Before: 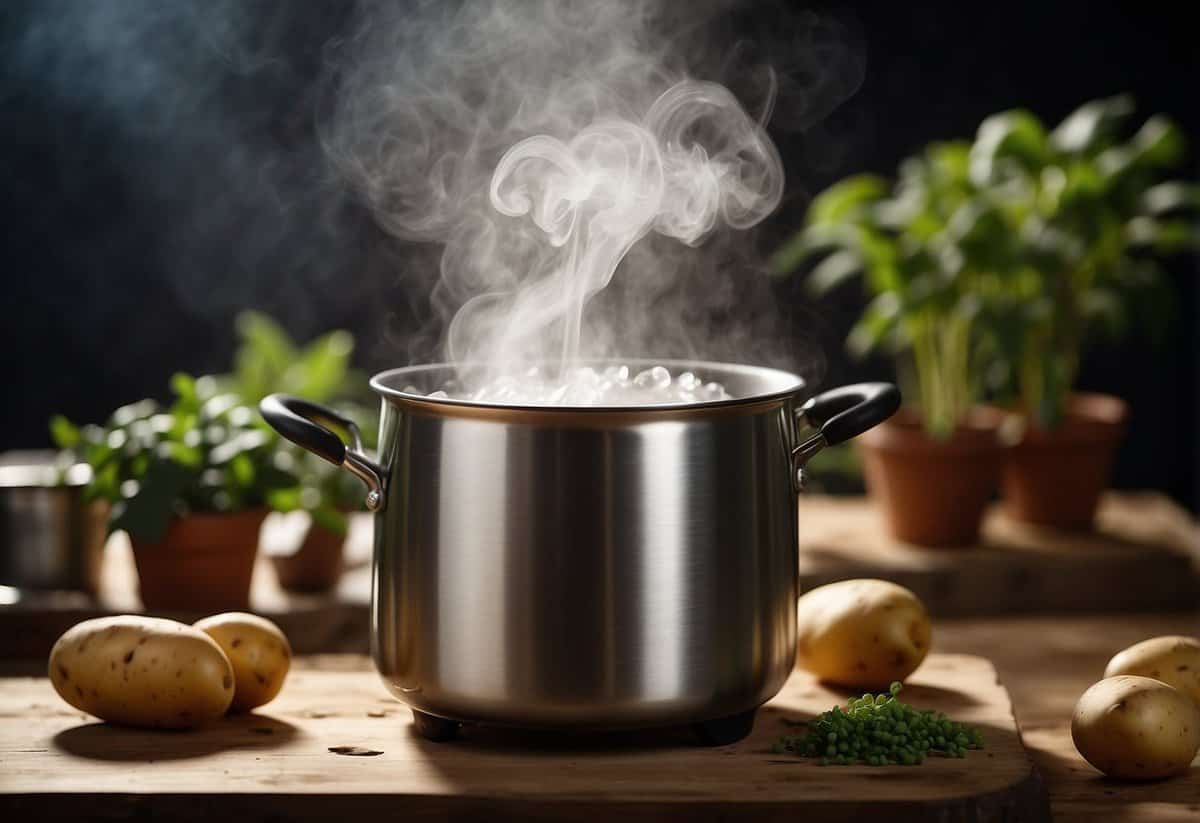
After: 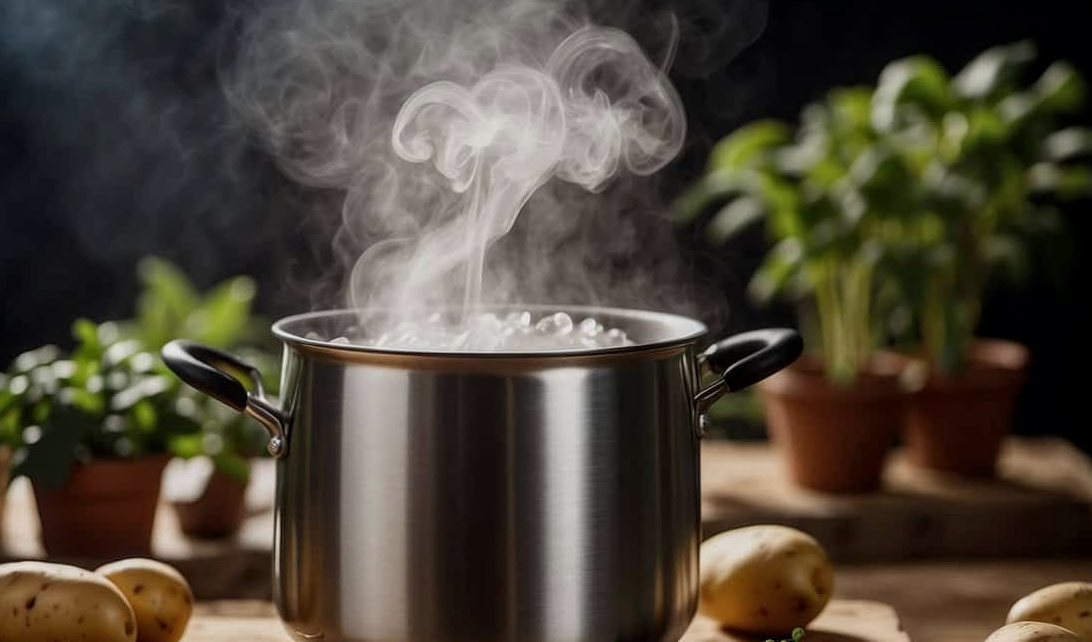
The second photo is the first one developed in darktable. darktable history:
exposure: exposure -0.415 EV, compensate highlight preservation false
local contrast: on, module defaults
crop: left 8.24%, top 6.616%, bottom 15.323%
